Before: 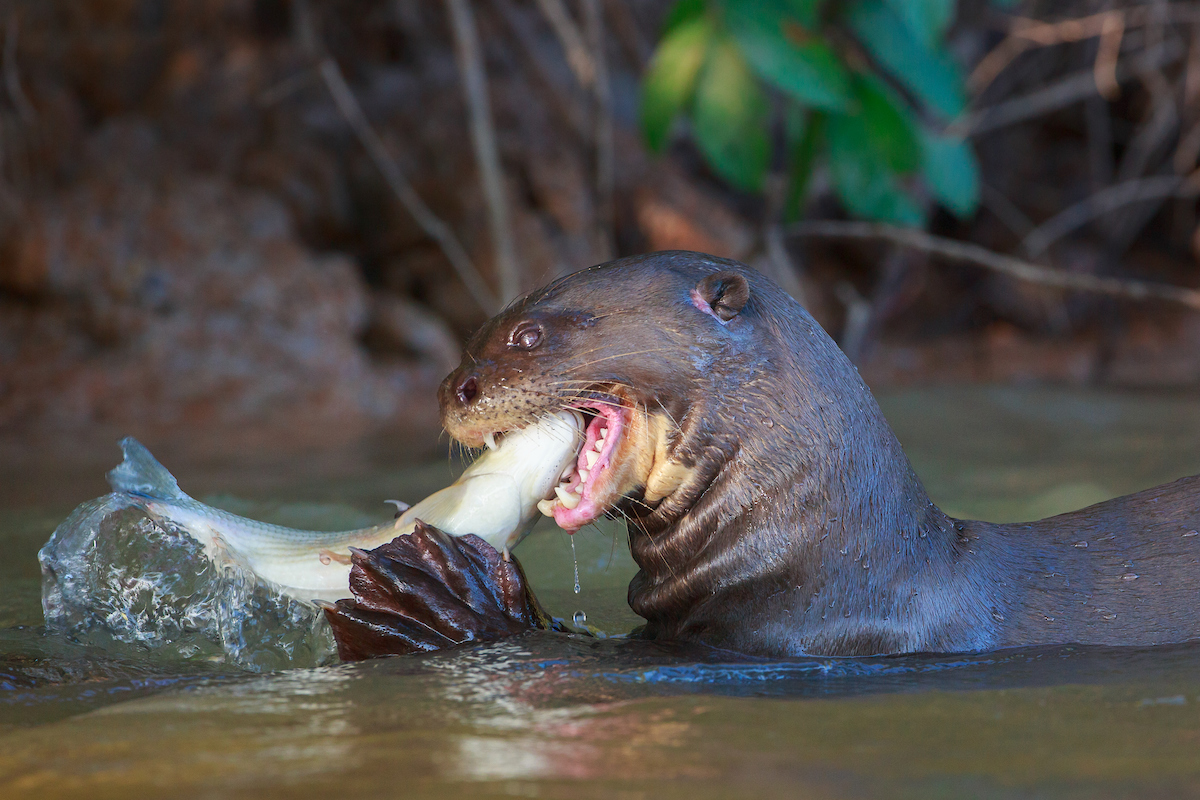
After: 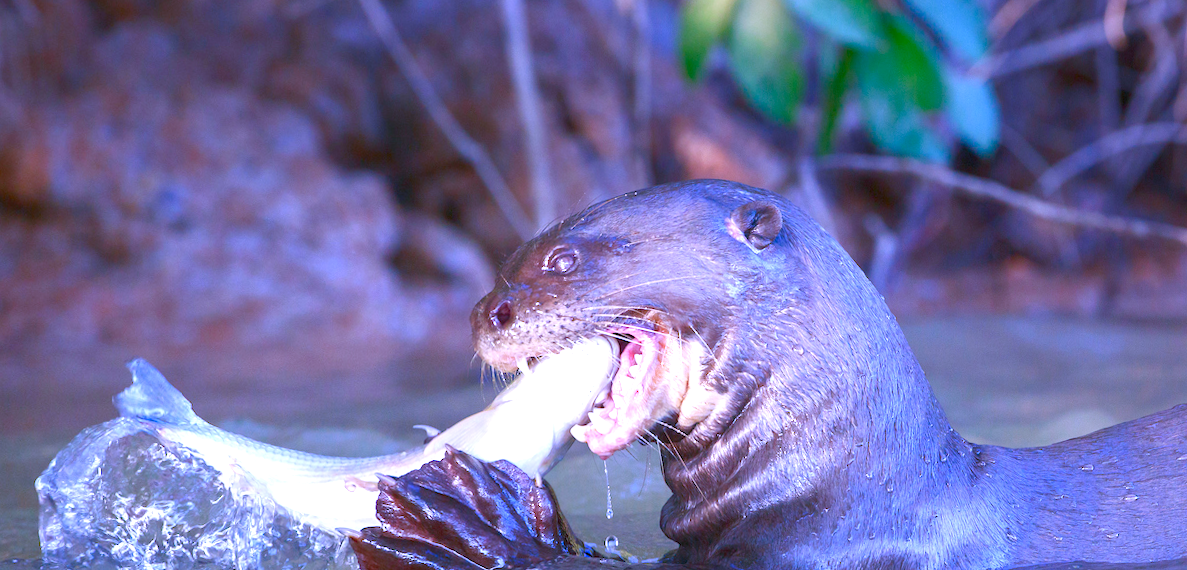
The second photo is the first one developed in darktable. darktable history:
tone equalizer: on, module defaults
white balance: red 0.98, blue 1.61
color balance rgb: shadows lift › chroma 1%, shadows lift › hue 113°, highlights gain › chroma 0.2%, highlights gain › hue 333°, perceptual saturation grading › global saturation 20%, perceptual saturation grading › highlights -50%, perceptual saturation grading › shadows 25%, contrast -10%
rotate and perspective: rotation 0.679°, lens shift (horizontal) 0.136, crop left 0.009, crop right 0.991, crop top 0.078, crop bottom 0.95
exposure: exposure 1.2 EV, compensate highlight preservation false
crop: top 5.667%, bottom 17.637%
